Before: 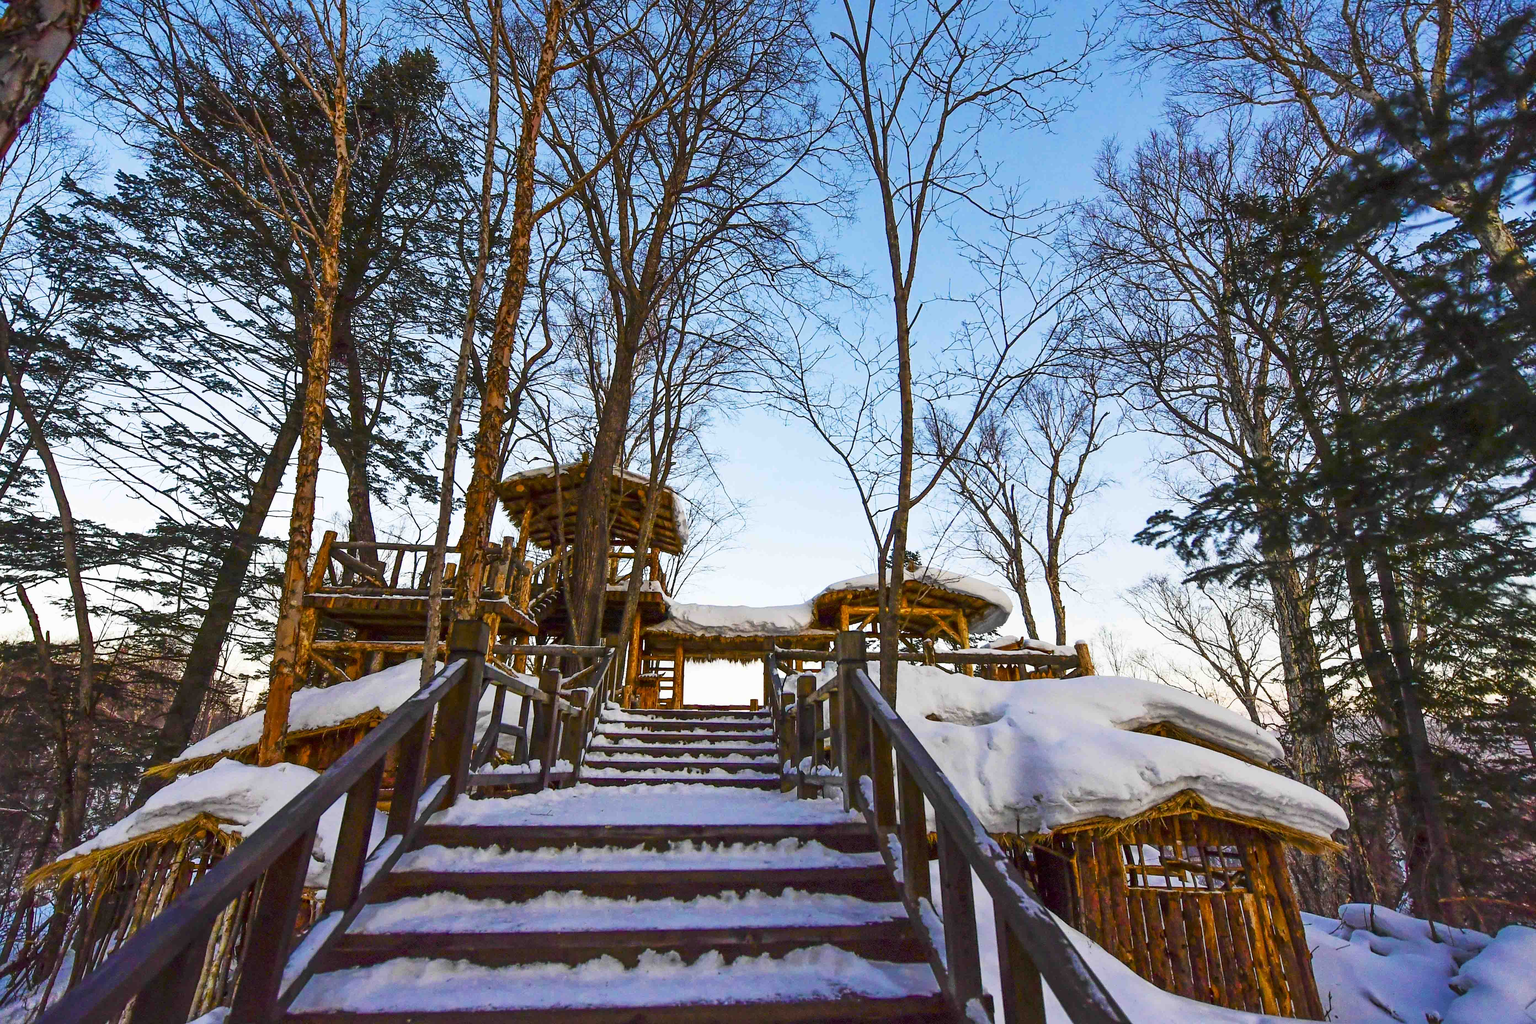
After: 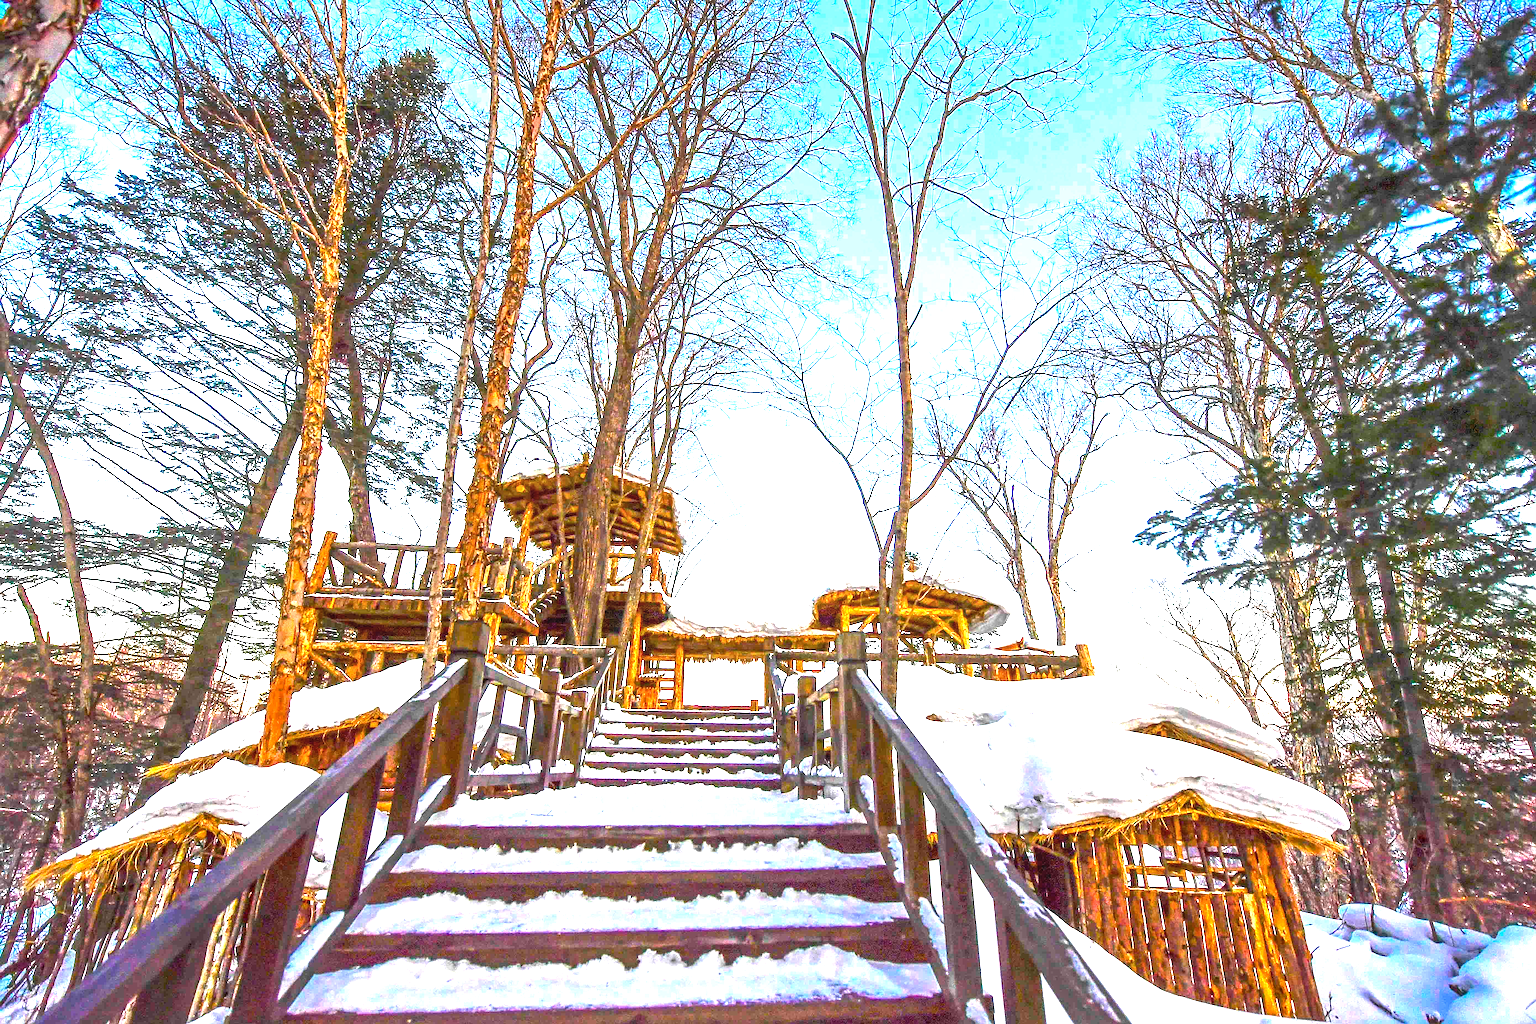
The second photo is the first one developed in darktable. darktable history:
local contrast: on, module defaults
exposure: exposure 1.992 EV, compensate highlight preservation false
sharpen: on, module defaults
tone equalizer: edges refinement/feathering 500, mask exposure compensation -1.57 EV, preserve details no
